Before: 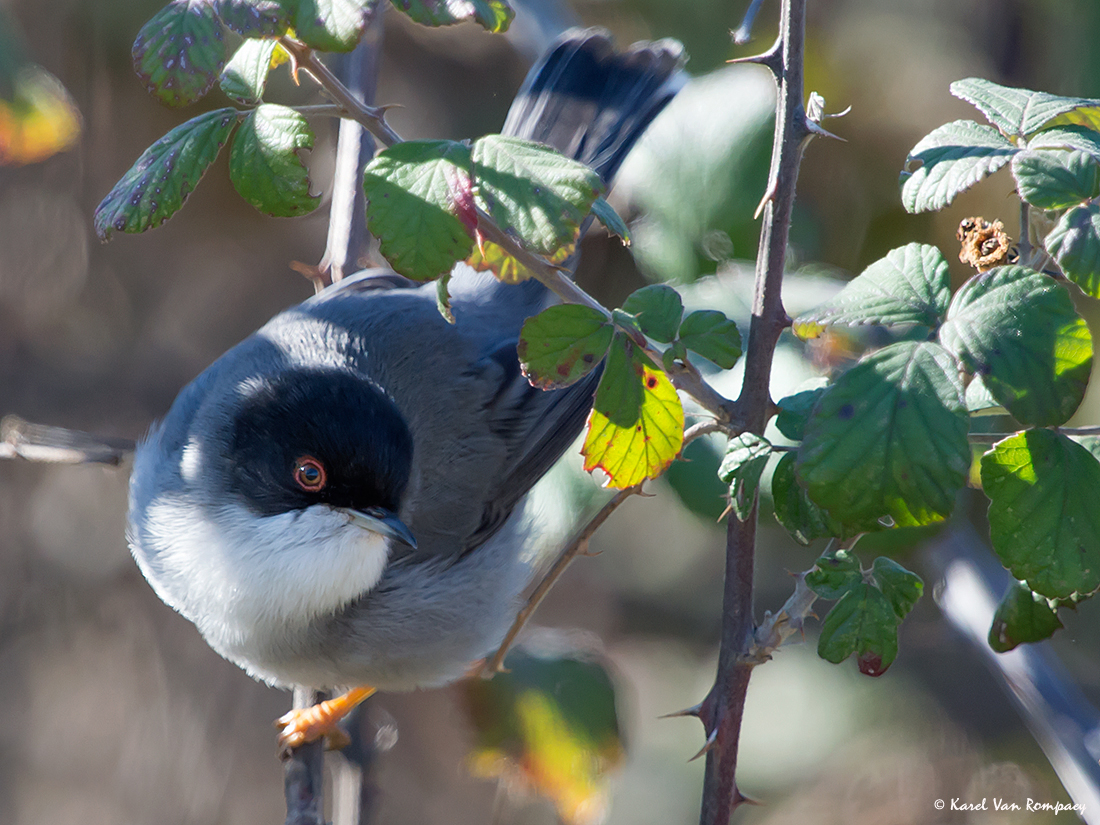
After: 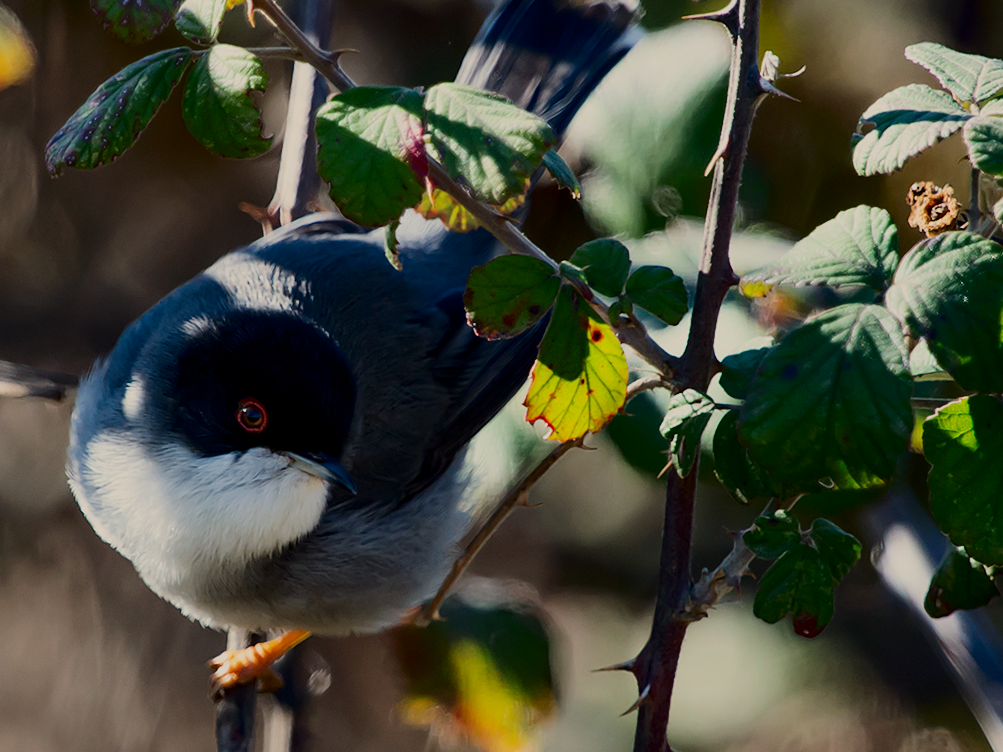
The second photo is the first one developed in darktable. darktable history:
white balance: red 1.045, blue 0.932
filmic rgb: black relative exposure -6.15 EV, white relative exposure 6.96 EV, hardness 2.23, color science v6 (2022)
crop and rotate: angle -1.96°, left 3.097%, top 4.154%, right 1.586%, bottom 0.529%
contrast brightness saturation: contrast 0.24, brightness -0.24, saturation 0.14
